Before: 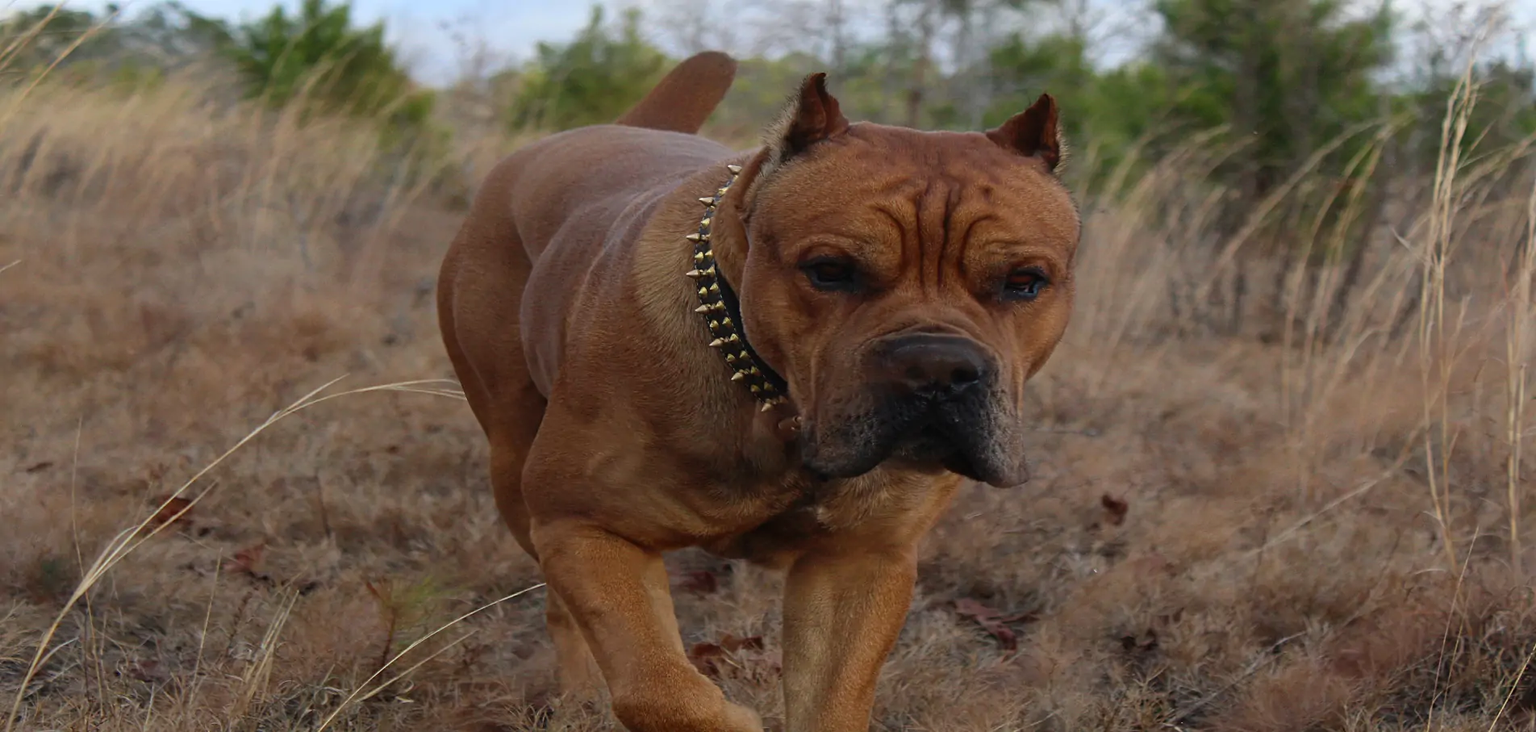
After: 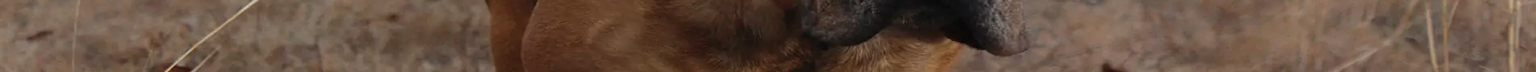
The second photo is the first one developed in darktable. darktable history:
exposure: exposure 0.078 EV, compensate highlight preservation false
shadows and highlights: shadows 29.61, highlights -30.47, low approximation 0.01, soften with gaussian
crop and rotate: top 59.084%, bottom 30.916%
